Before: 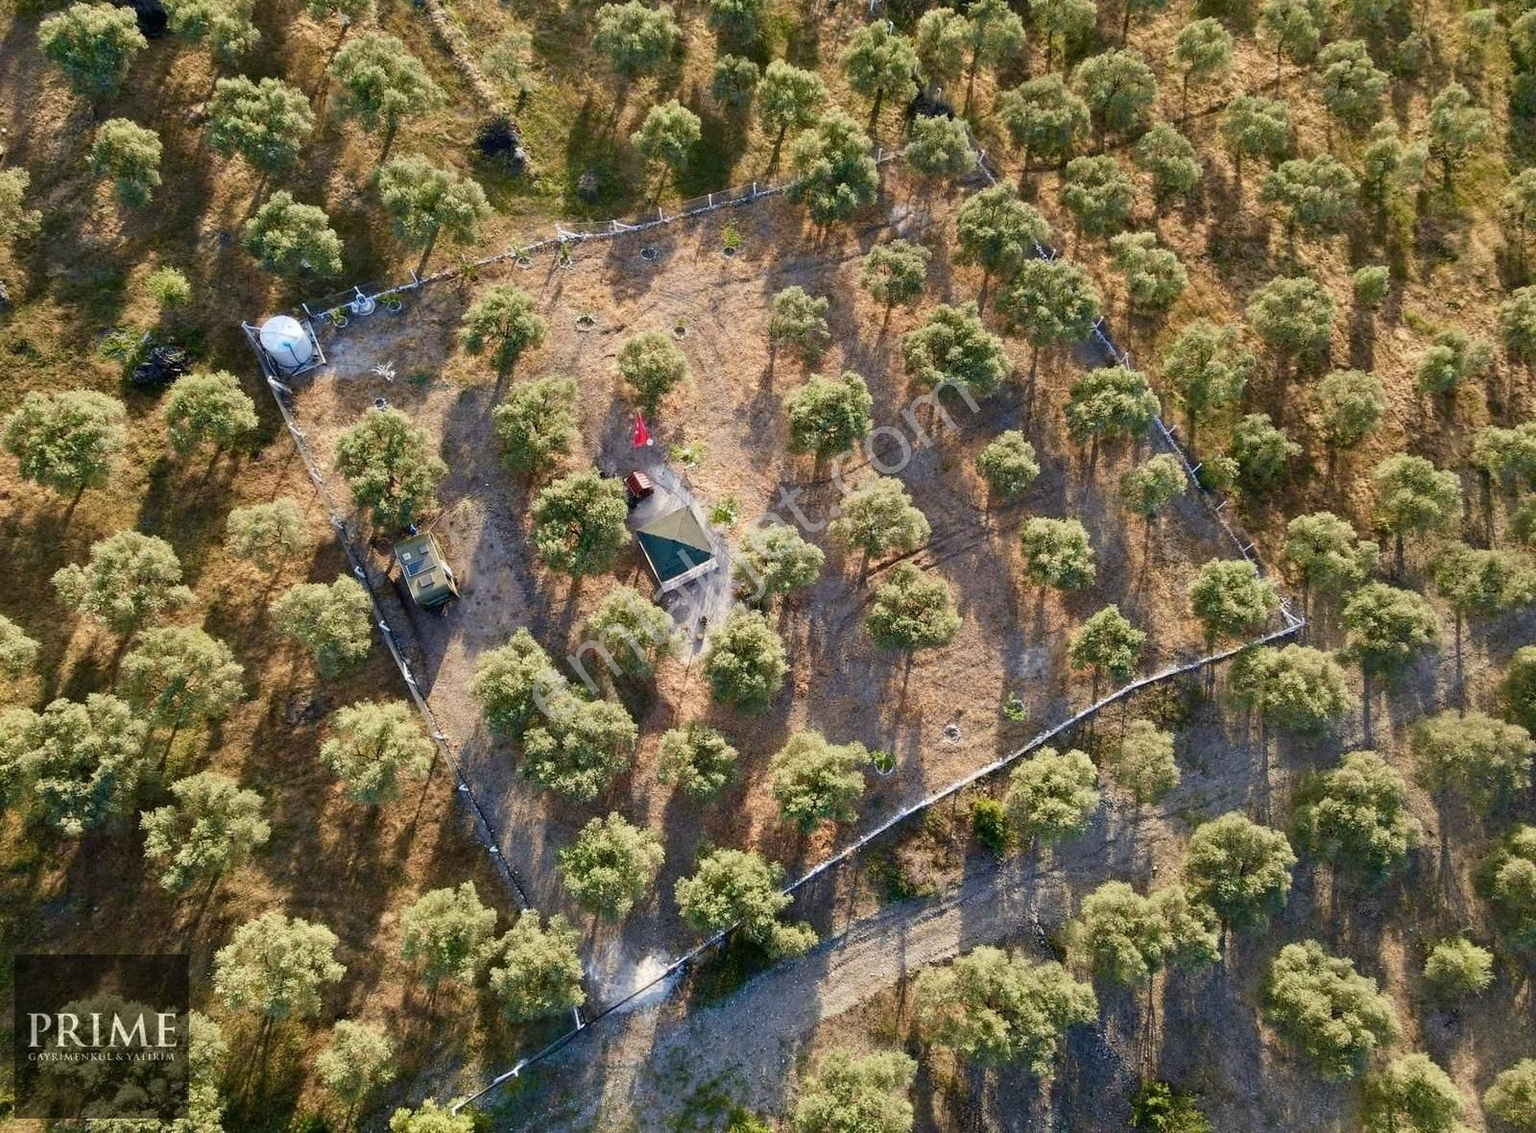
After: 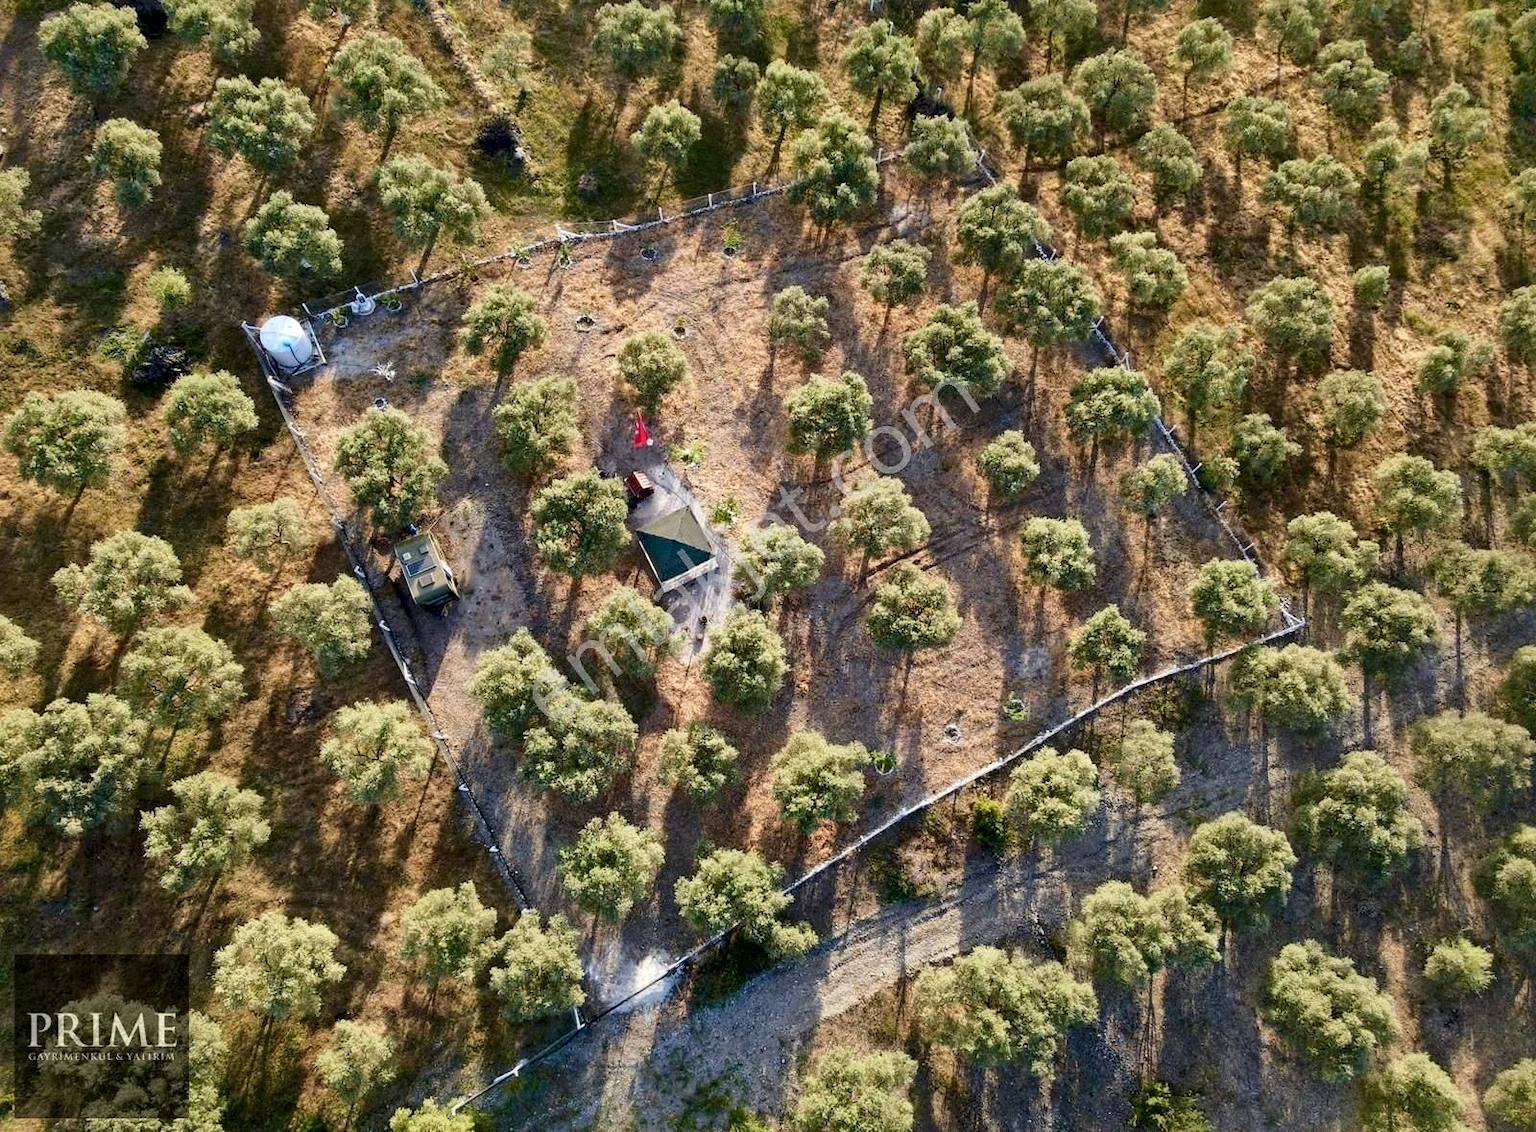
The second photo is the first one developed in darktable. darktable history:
contrast equalizer: octaves 7, y [[0.6 ×6], [0.55 ×6], [0 ×6], [0 ×6], [0 ×6]], mix -0.2
haze removal: compatibility mode true, adaptive false
local contrast: mode bilateral grid, contrast 25, coarseness 60, detail 151%, midtone range 0.2
